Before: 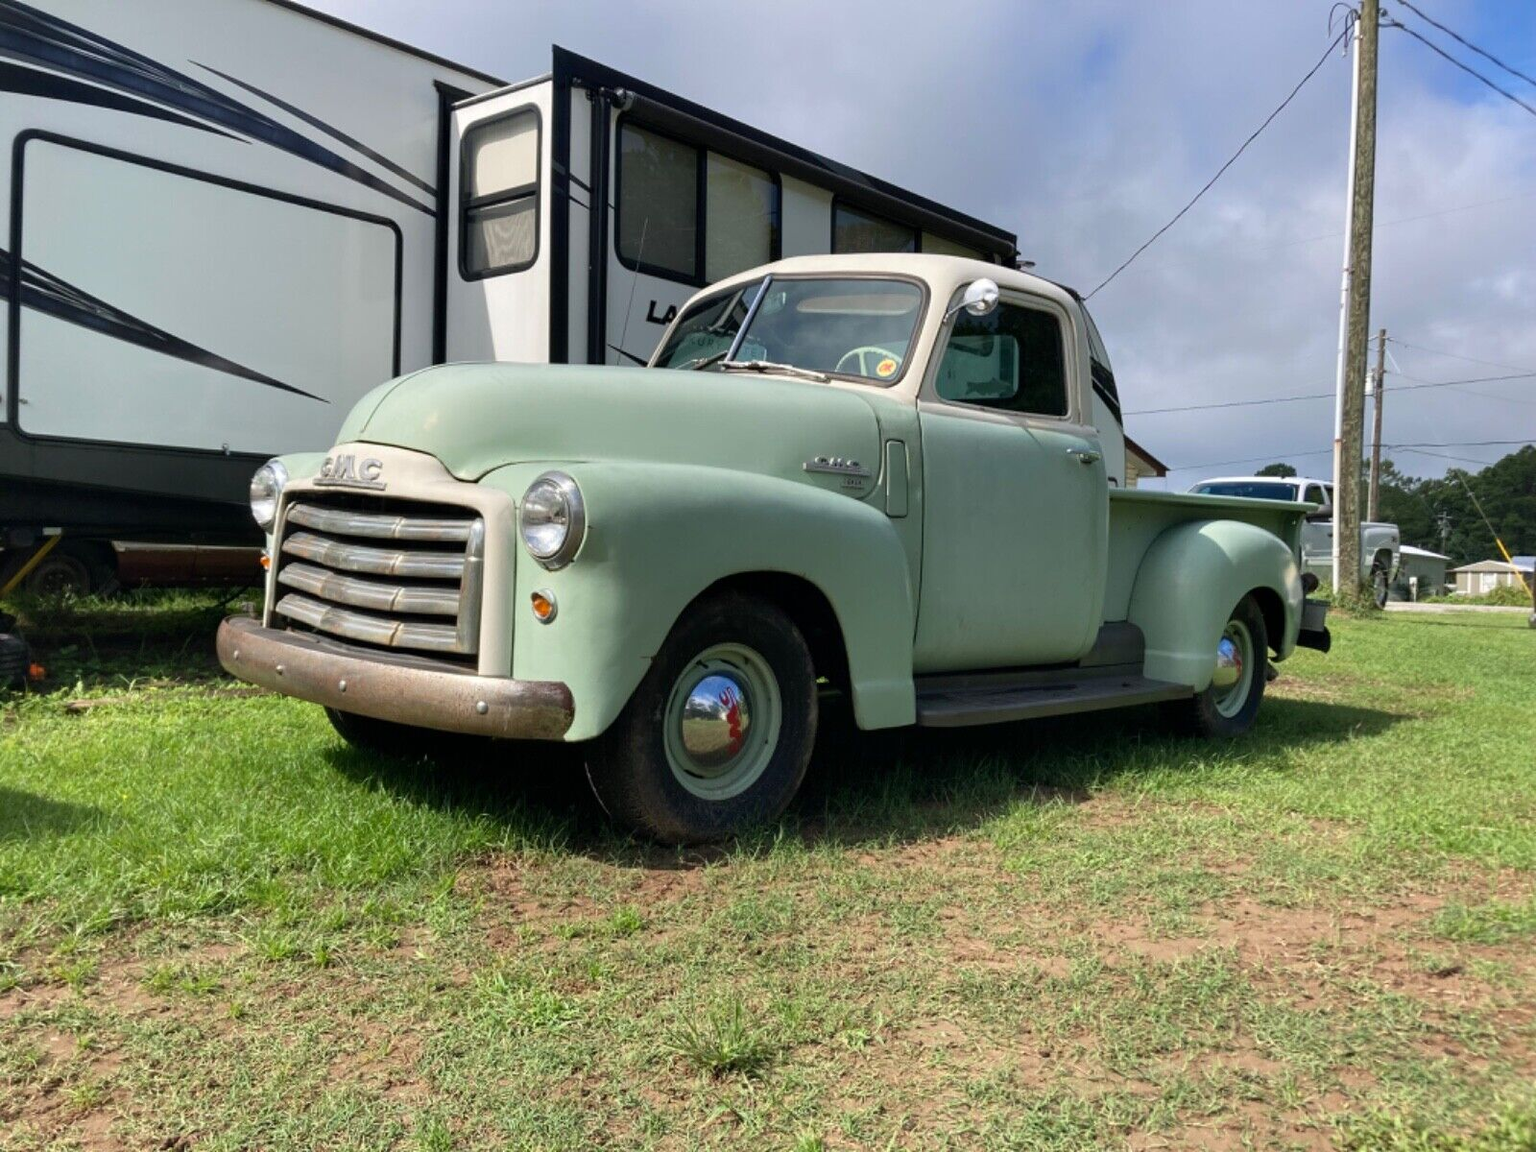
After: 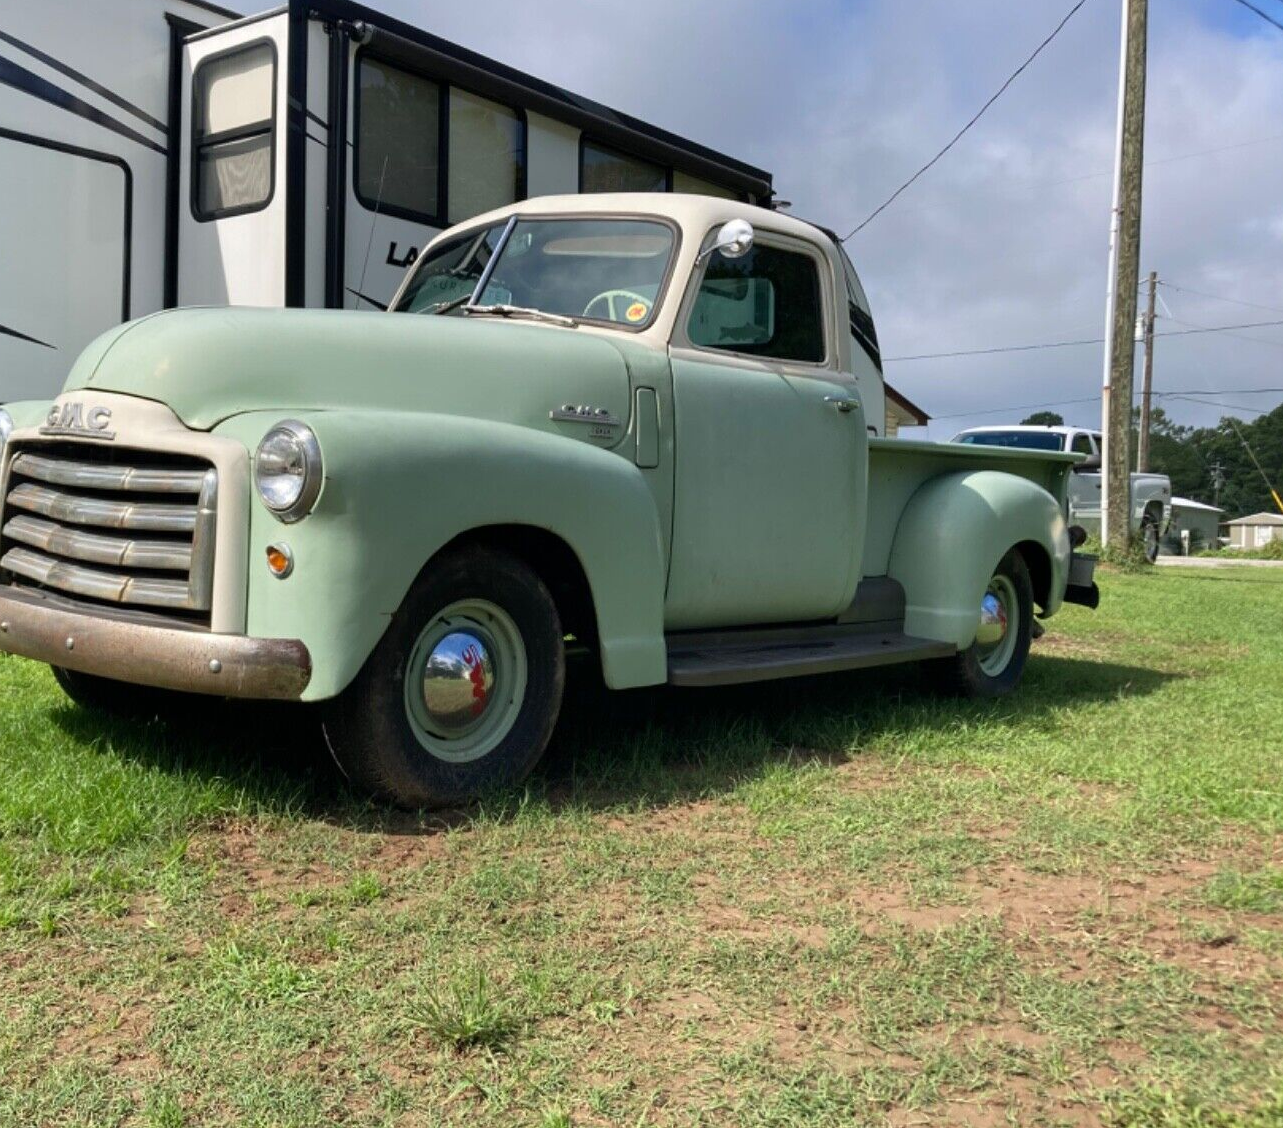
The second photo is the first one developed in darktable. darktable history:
crop and rotate: left 17.972%, top 5.924%, right 1.829%
